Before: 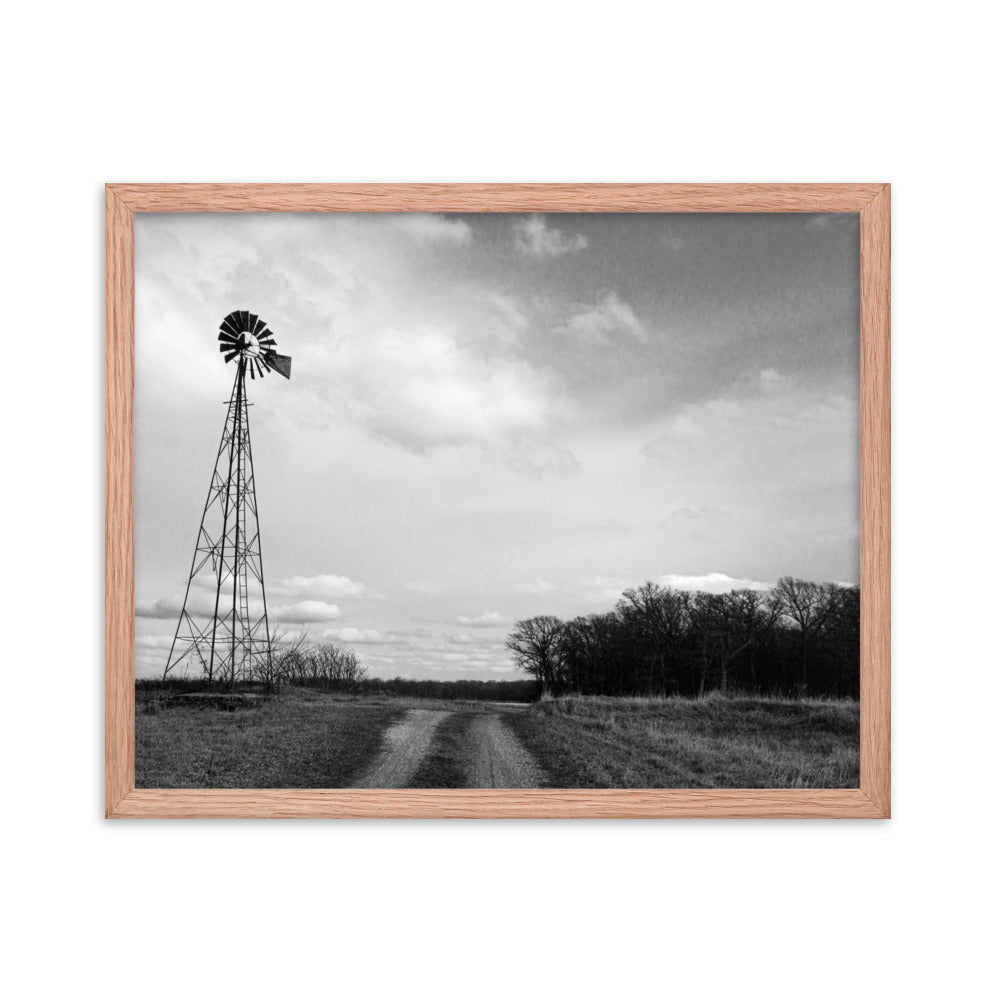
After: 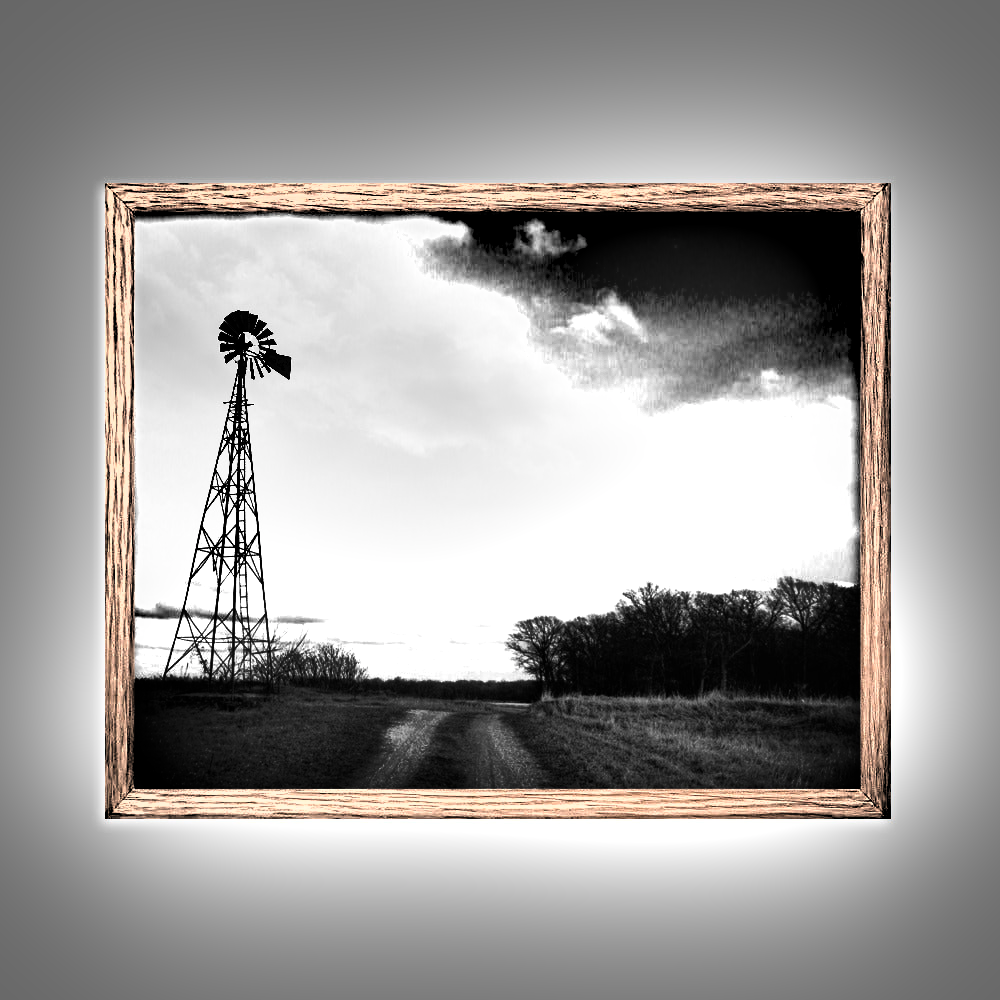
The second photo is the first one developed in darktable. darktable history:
shadows and highlights: white point adjustment 0.139, highlights -70.7, shadows color adjustment 99.17%, highlights color adjustment 0.655%, soften with gaussian
tone equalizer: -8 EV -1.08 EV, -7 EV -1.01 EV, -6 EV -0.829 EV, -5 EV -0.542 EV, -3 EV 0.566 EV, -2 EV 0.859 EV, -1 EV 0.99 EV, +0 EV 1.08 EV, mask exposure compensation -0.491 EV
